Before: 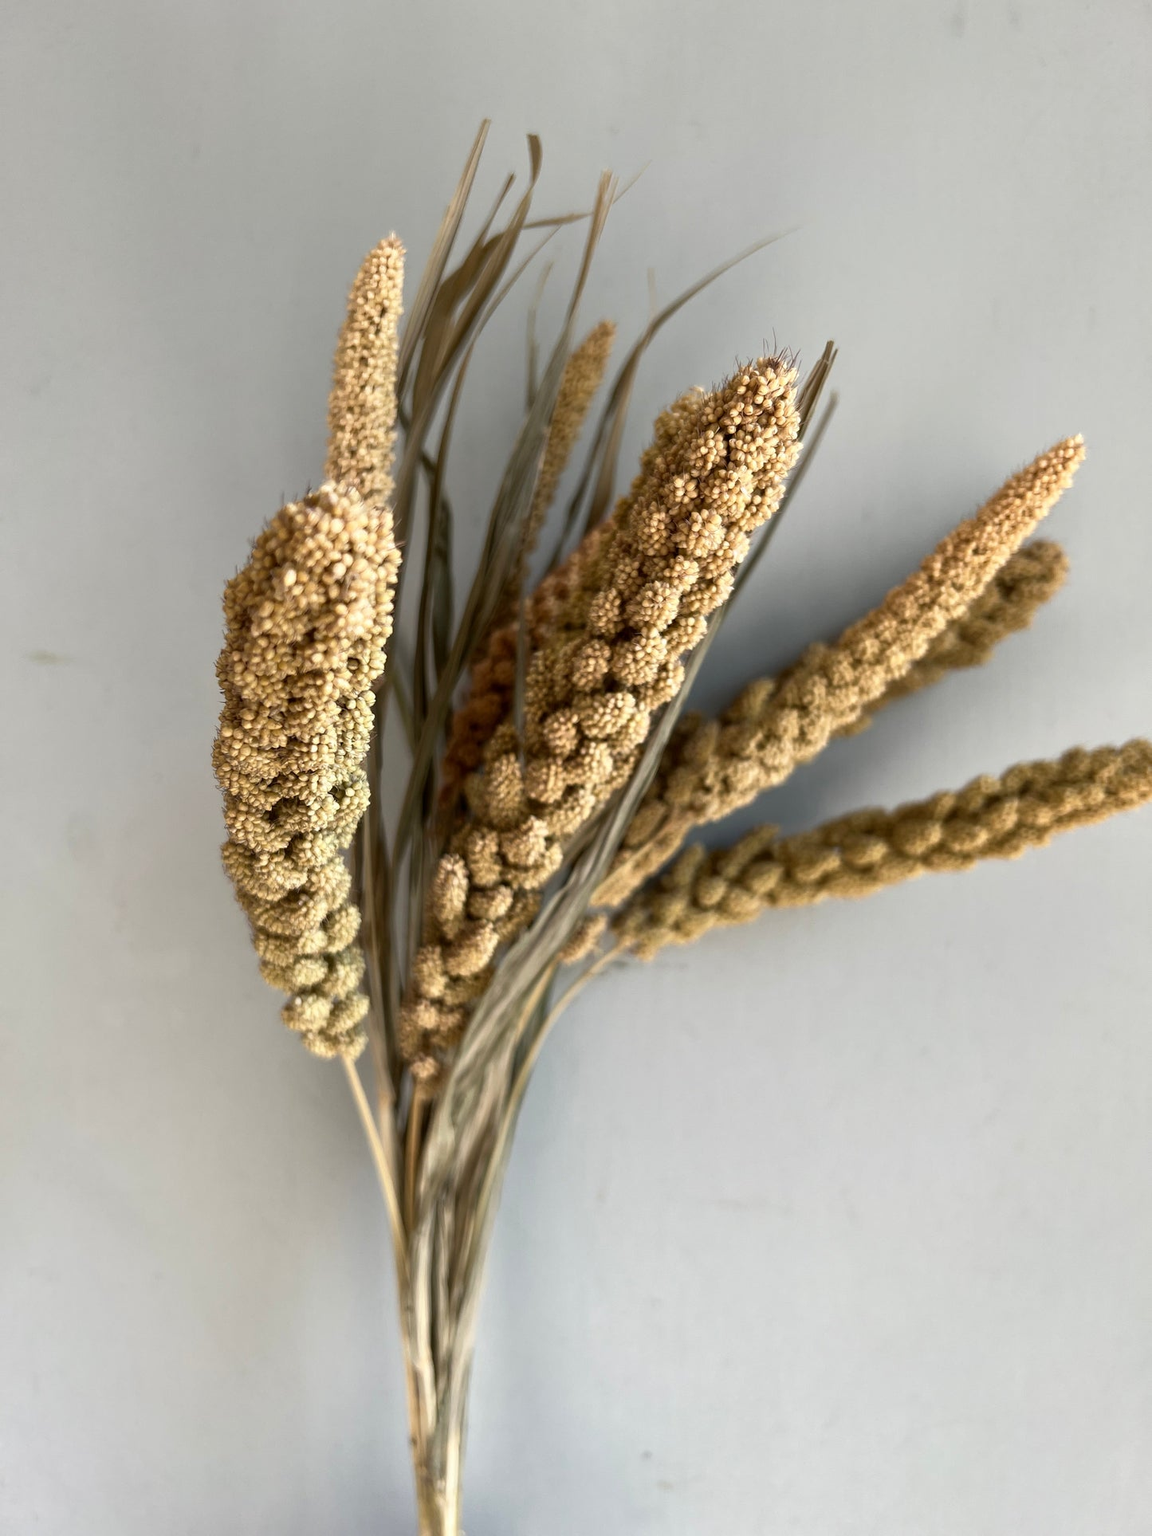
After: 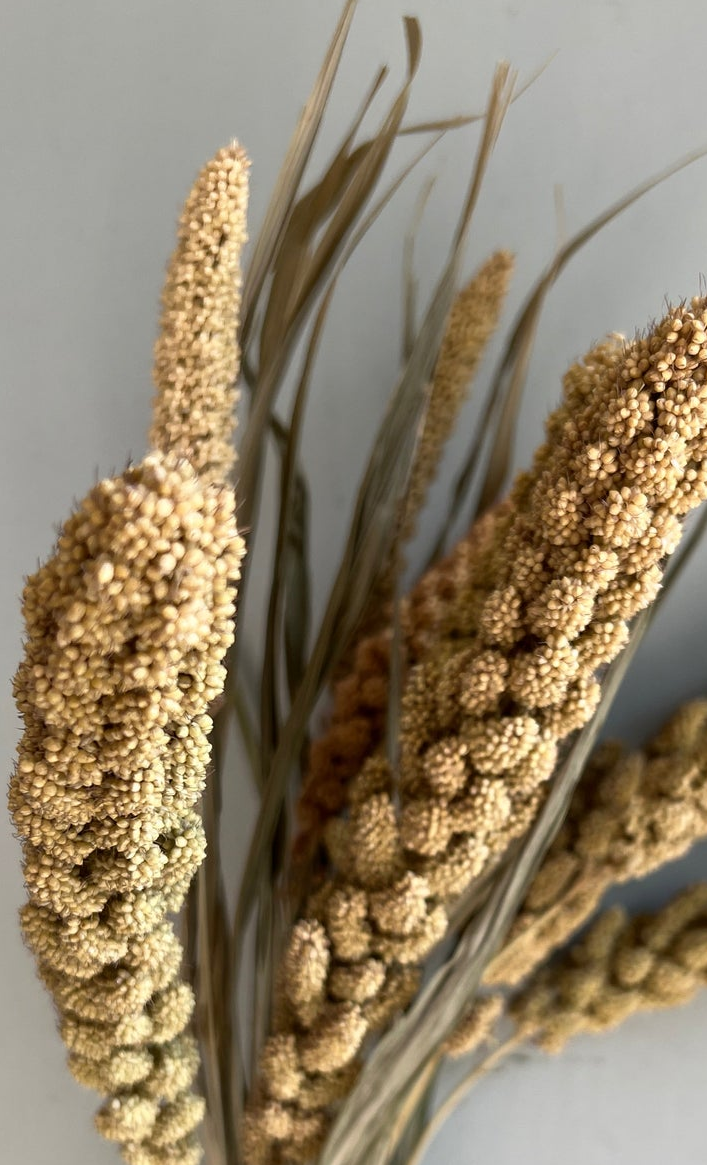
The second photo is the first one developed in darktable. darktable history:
crop: left 17.913%, top 7.896%, right 33.1%, bottom 31.633%
